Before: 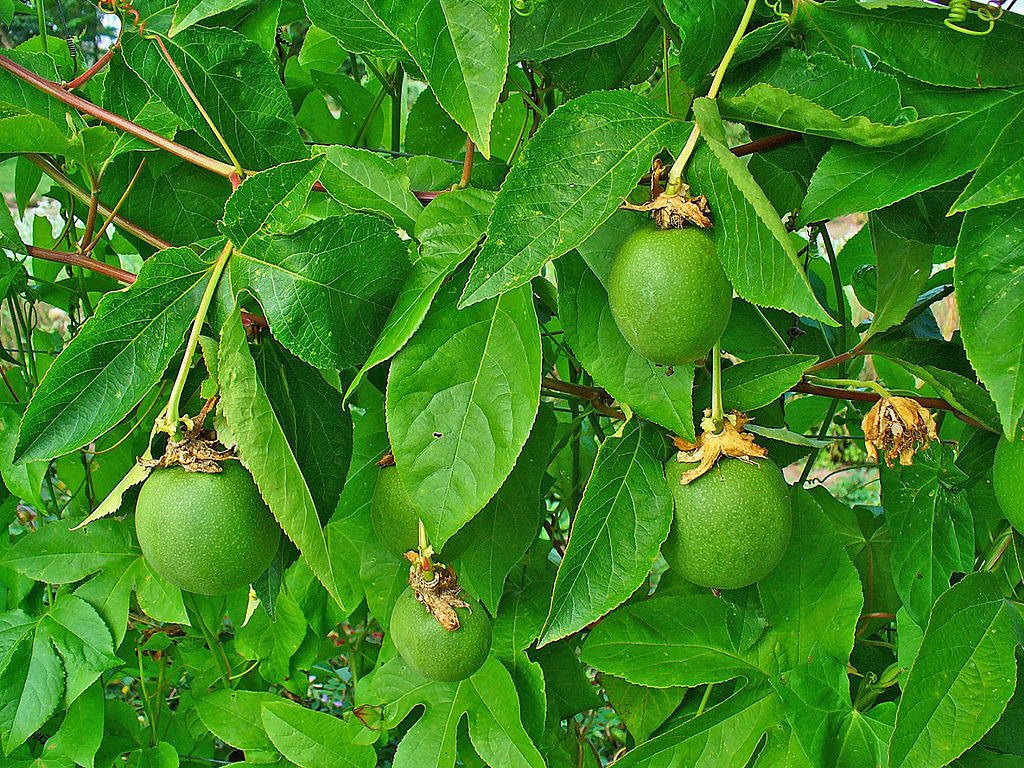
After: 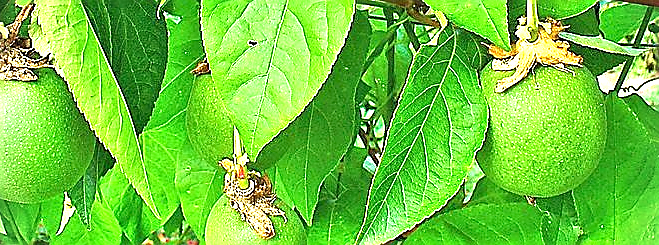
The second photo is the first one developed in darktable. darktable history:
crop: left 18.091%, top 51.13%, right 17.525%, bottom 16.85%
vignetting: fall-off start 91.19%
exposure: black level correction 0, exposure 1.55 EV, compensate exposure bias true, compensate highlight preservation false
sharpen: radius 1.4, amount 1.25, threshold 0.7
